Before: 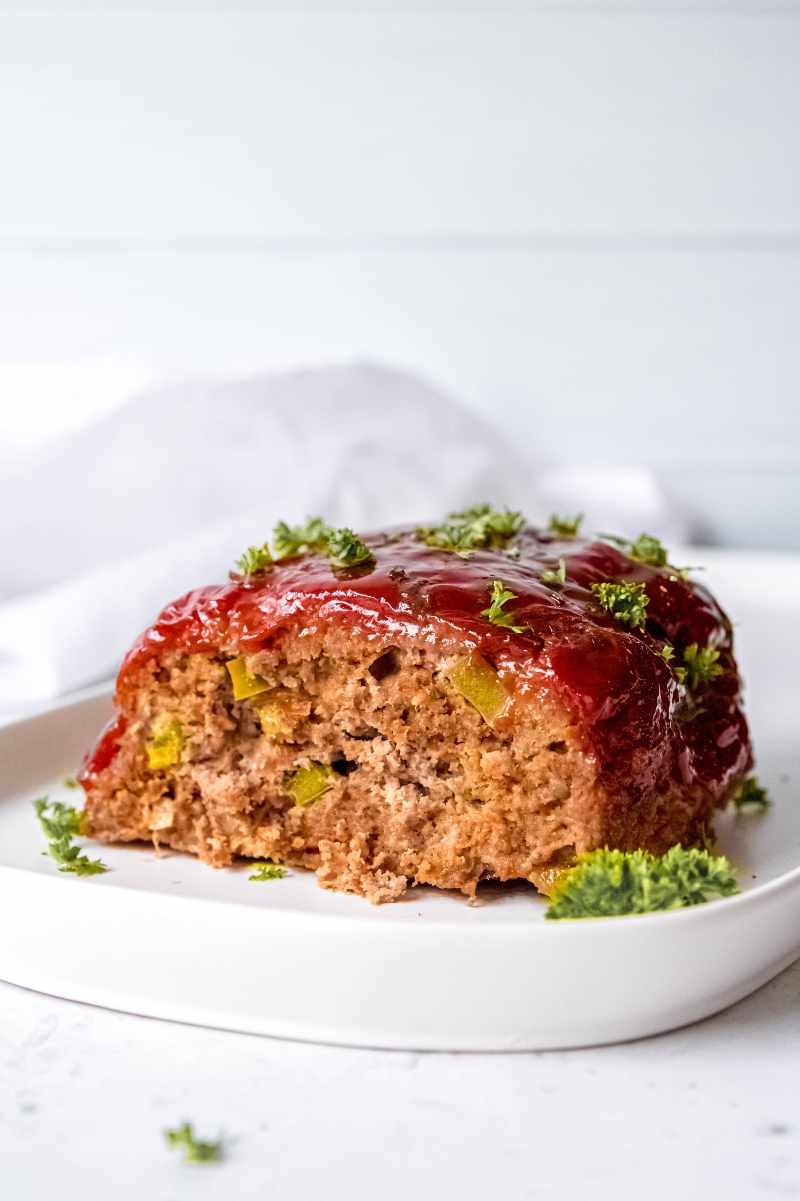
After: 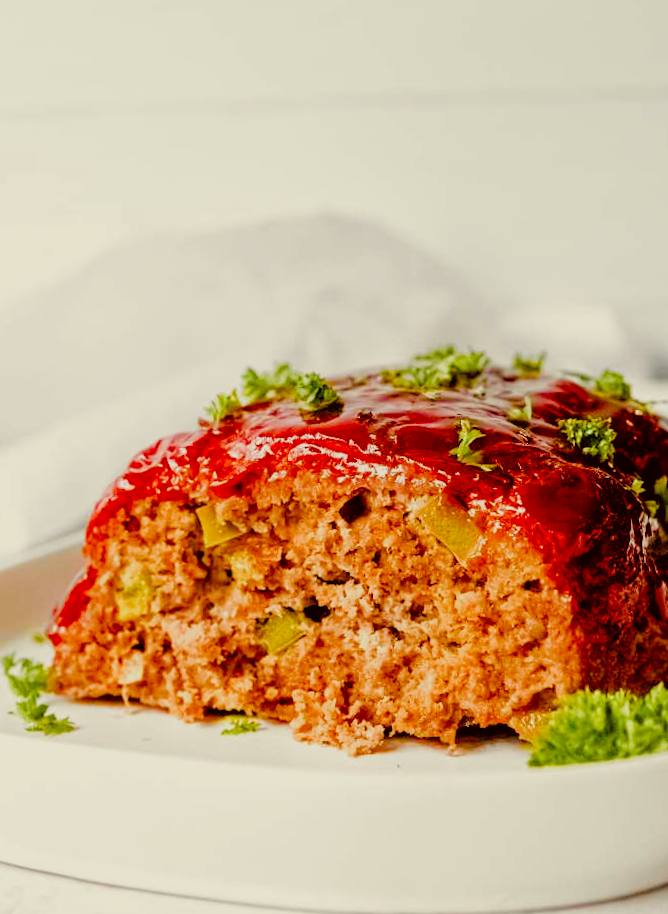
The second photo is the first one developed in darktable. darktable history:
color balance rgb: perceptual saturation grading › global saturation 20%, perceptual saturation grading › highlights -25%, perceptual saturation grading › shadows 25%
filmic rgb: black relative exposure -4.4 EV, white relative exposure 5 EV, threshold 3 EV, hardness 2.23, latitude 40.06%, contrast 1.15, highlights saturation mix 10%, shadows ↔ highlights balance 1.04%, preserve chrominance RGB euclidean norm (legacy), color science v4 (2020), enable highlight reconstruction true
exposure: exposure 0.496 EV, compensate highlight preservation false
color correction: highlights a* -1.43, highlights b* 10.12, shadows a* 0.395, shadows b* 19.35
rotate and perspective: rotation -1.68°, lens shift (vertical) -0.146, crop left 0.049, crop right 0.912, crop top 0.032, crop bottom 0.96
crop: top 7.49%, right 9.717%, bottom 11.943%
